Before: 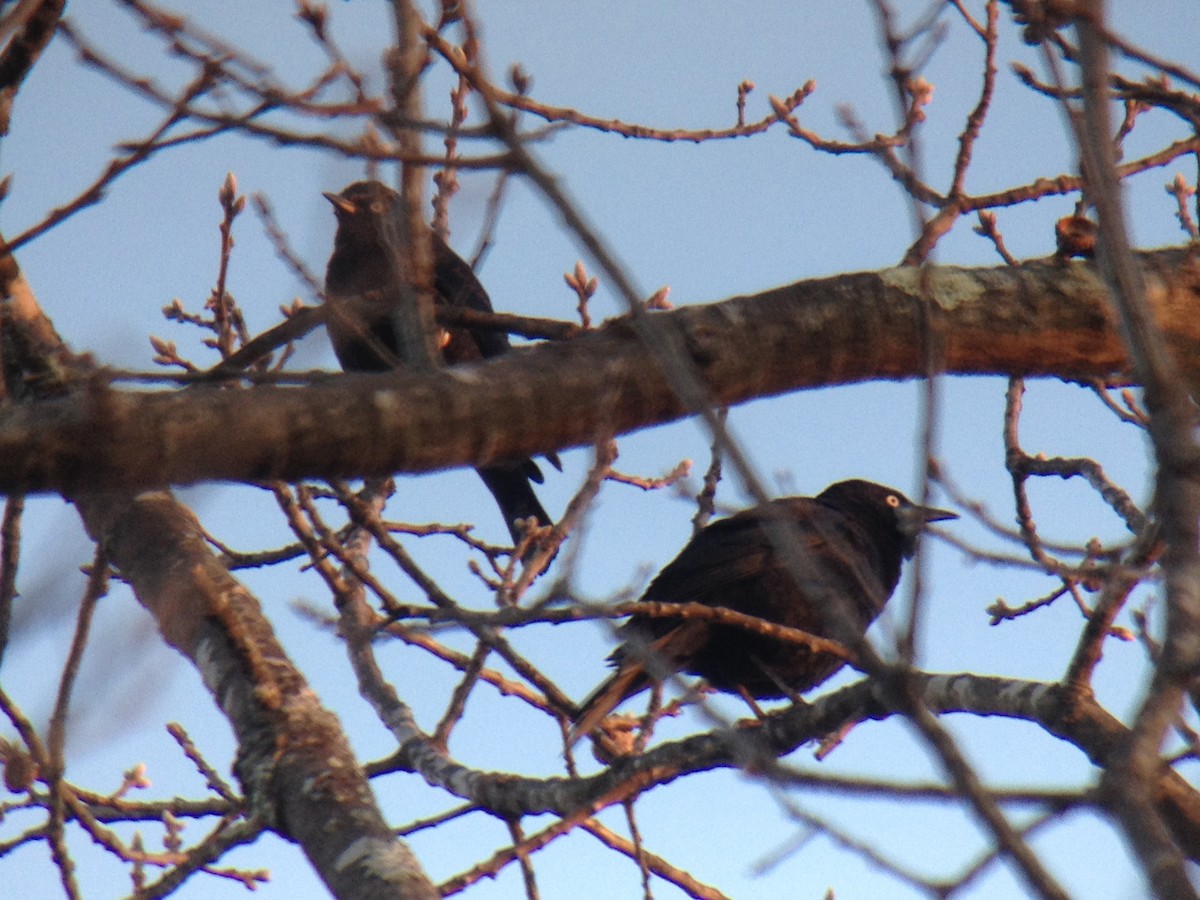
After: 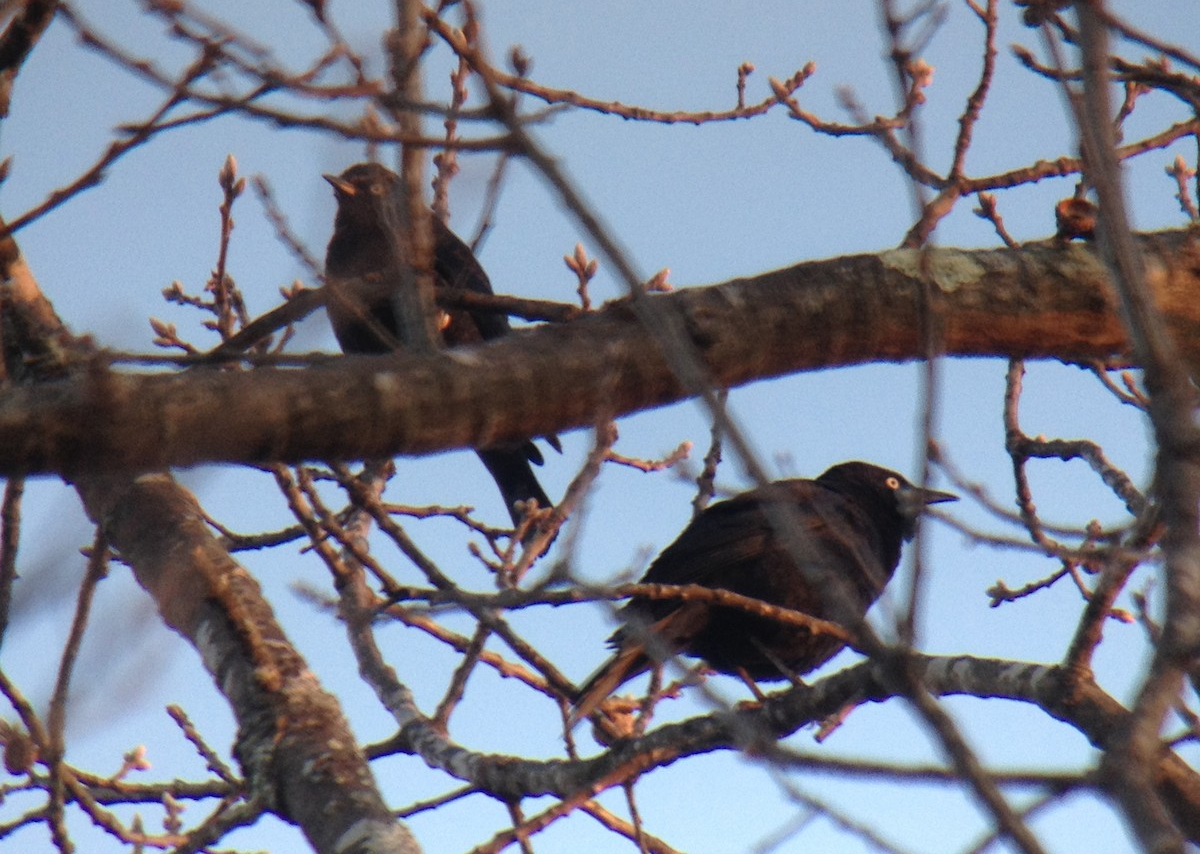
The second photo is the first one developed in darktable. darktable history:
crop and rotate: top 2.037%, bottom 3.05%
